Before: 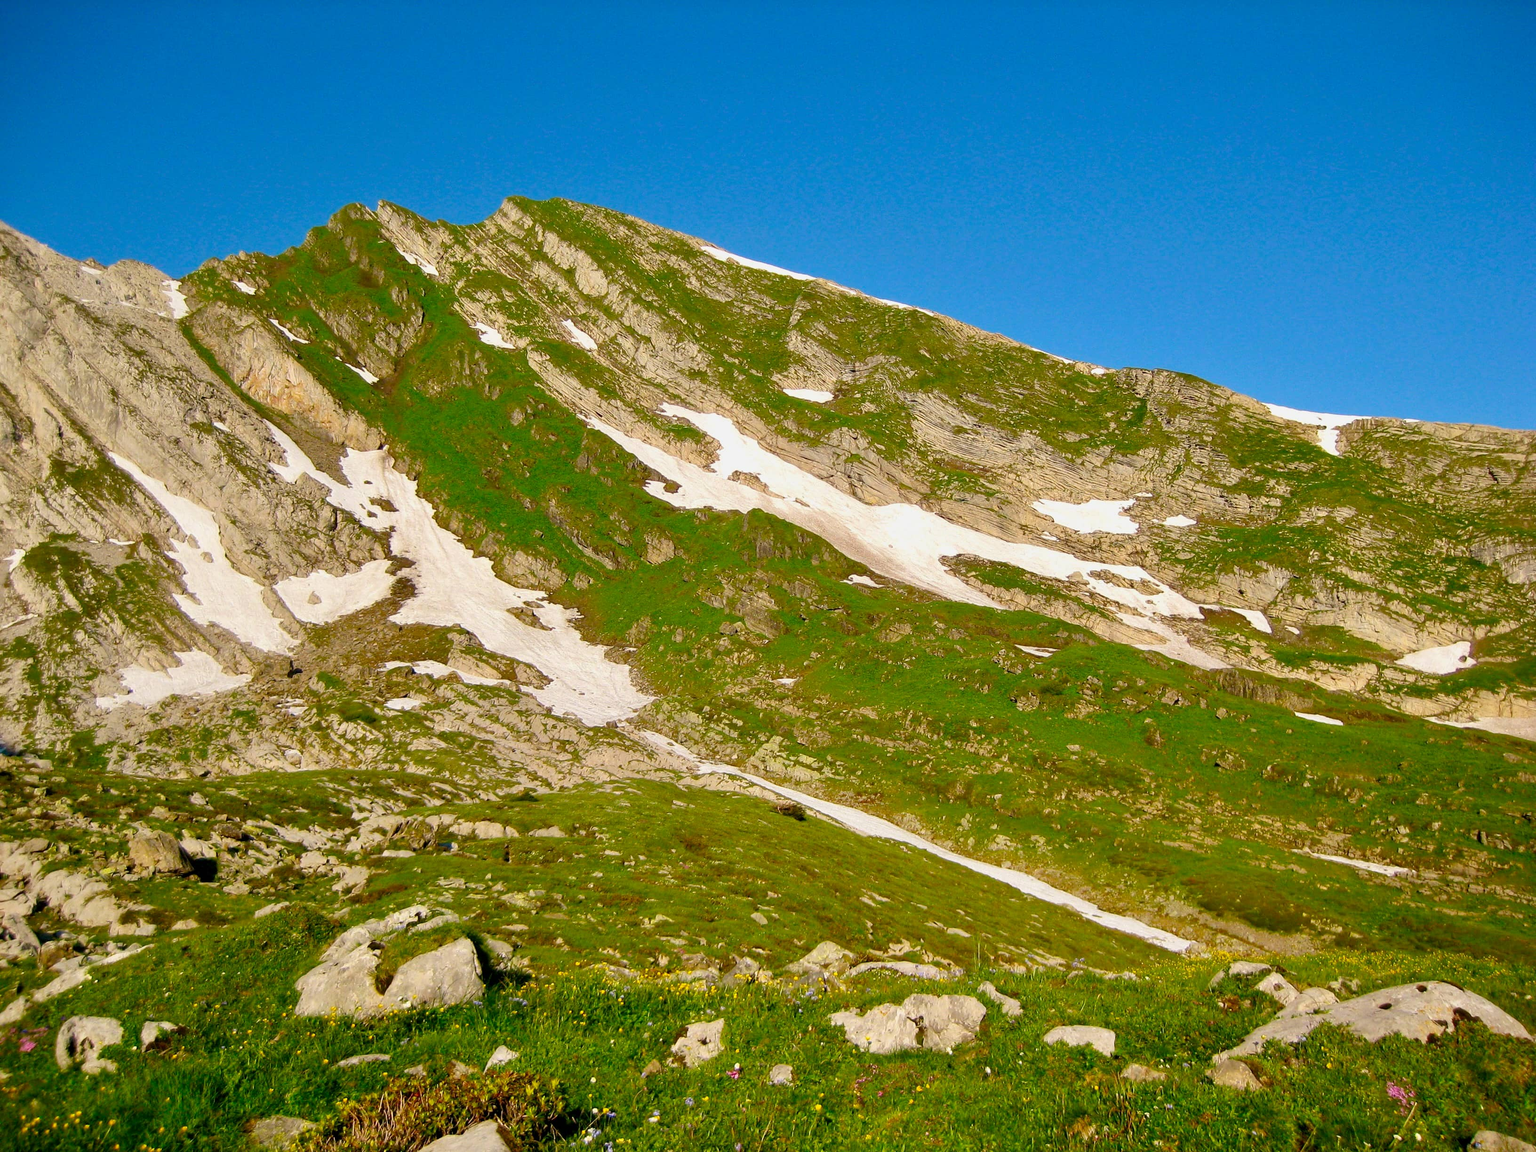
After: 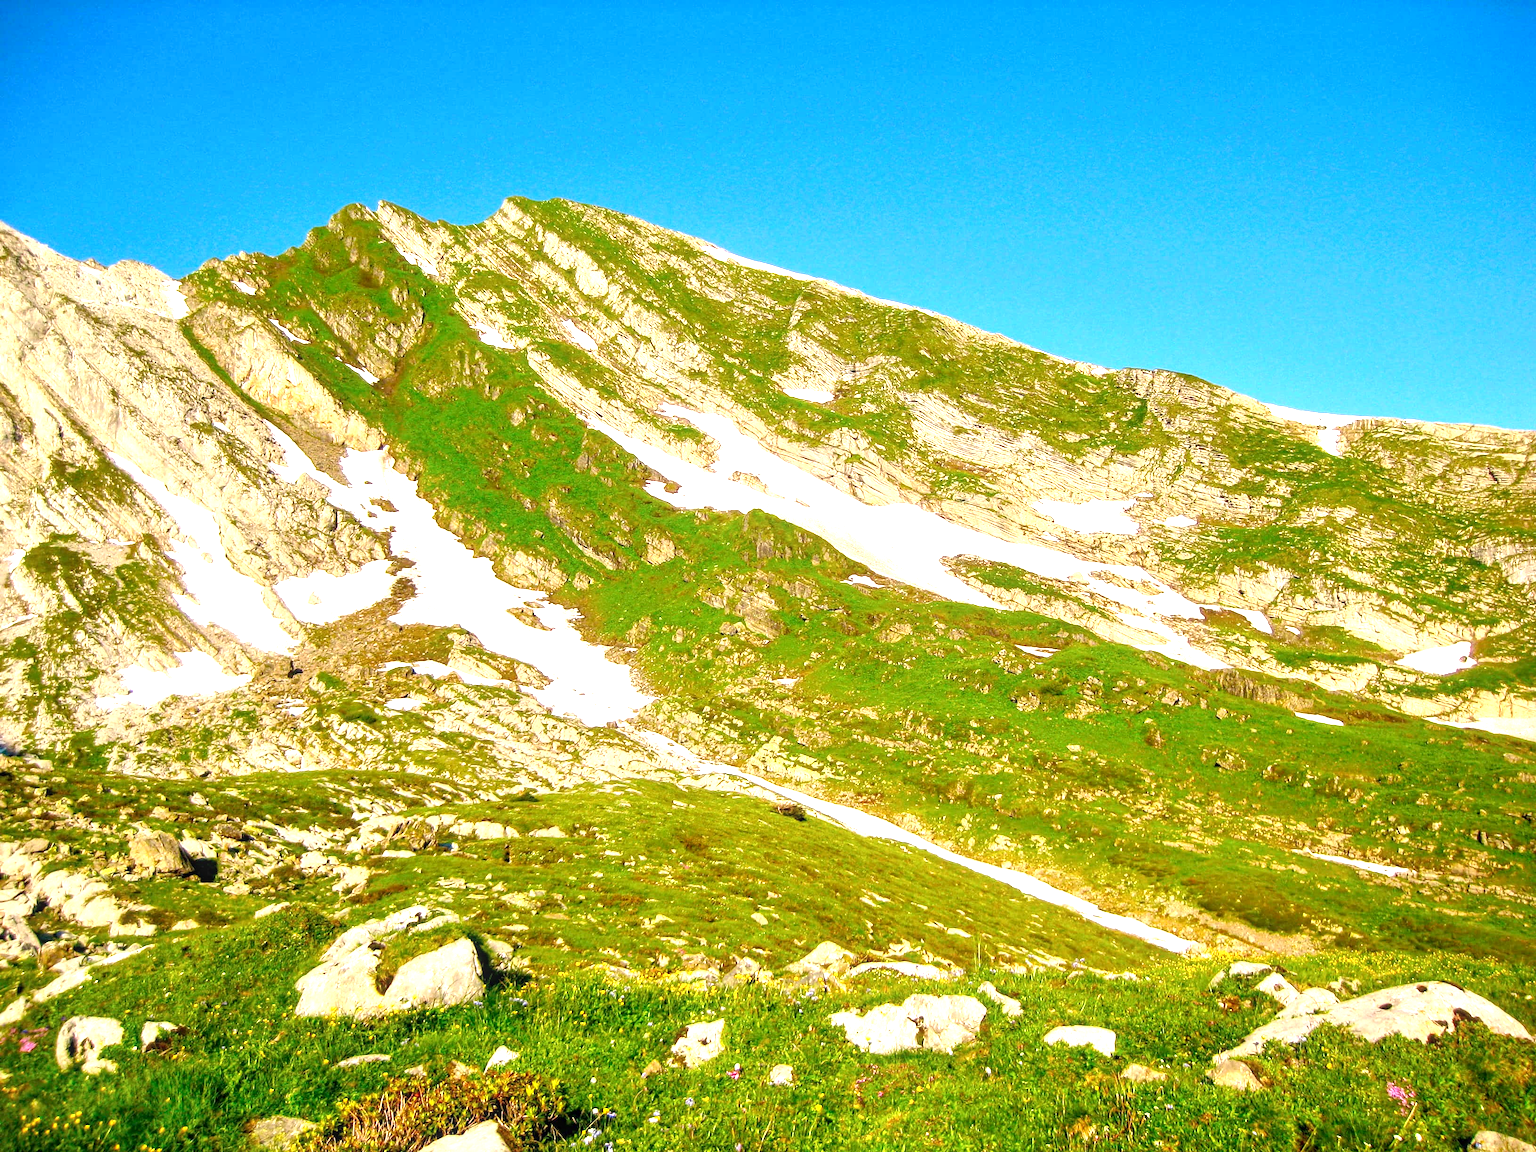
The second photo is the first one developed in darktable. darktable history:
contrast equalizer: y [[0.5, 0.5, 0.472, 0.5, 0.5, 0.5], [0.5 ×6], [0.5 ×6], [0 ×6], [0 ×6]]
exposure: exposure 1.25 EV, compensate exposure bias true, compensate highlight preservation false
local contrast: on, module defaults
